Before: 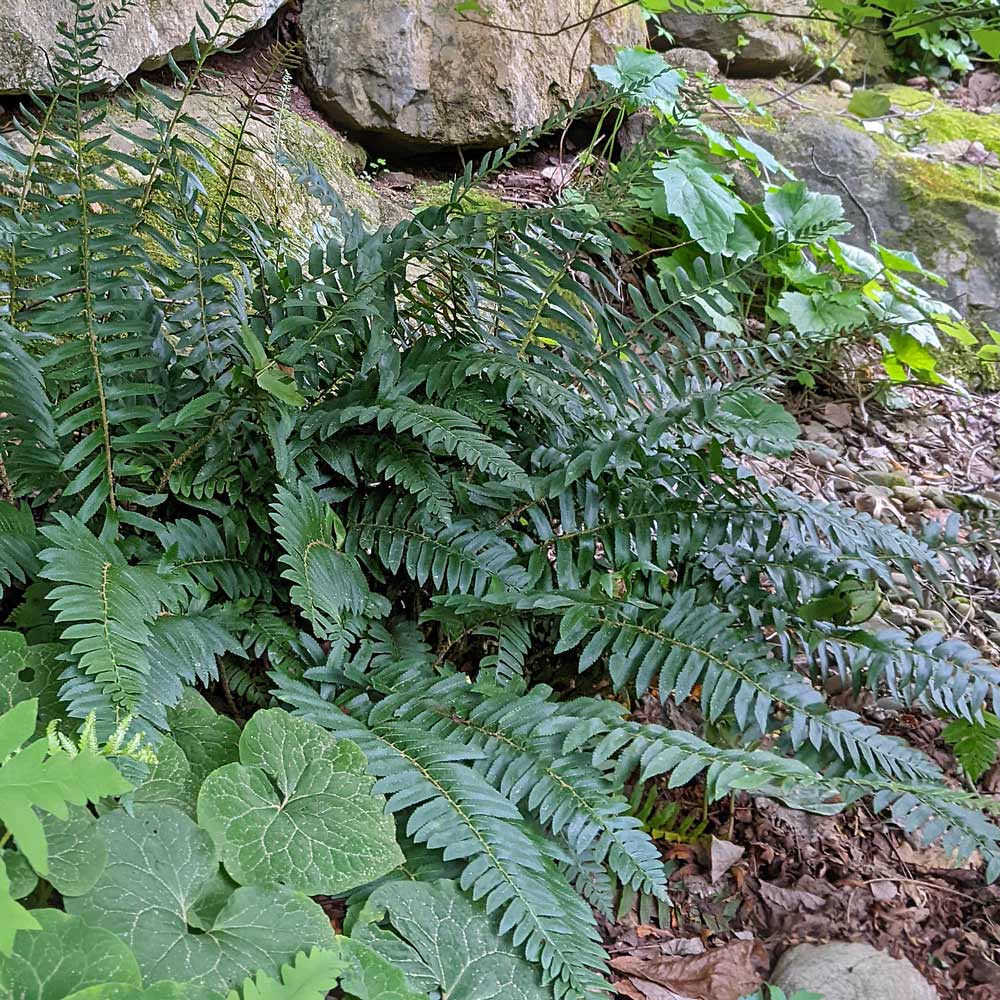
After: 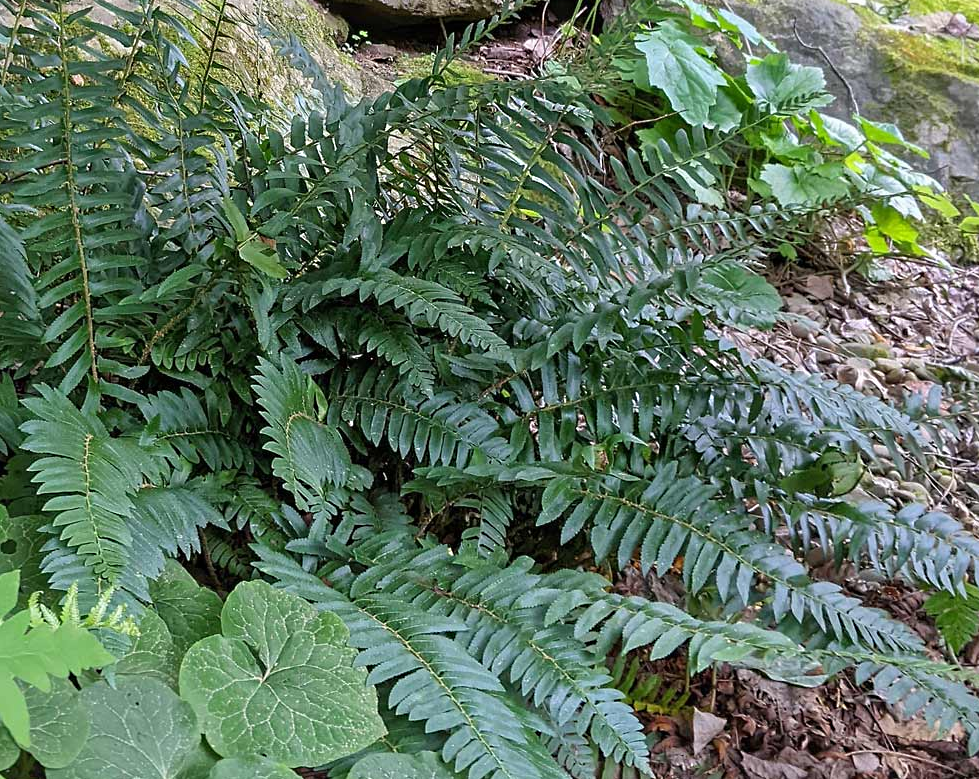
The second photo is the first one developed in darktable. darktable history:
sharpen: radius 5.325, amount 0.312, threshold 26.433
crop and rotate: left 1.814%, top 12.818%, right 0.25%, bottom 9.225%
